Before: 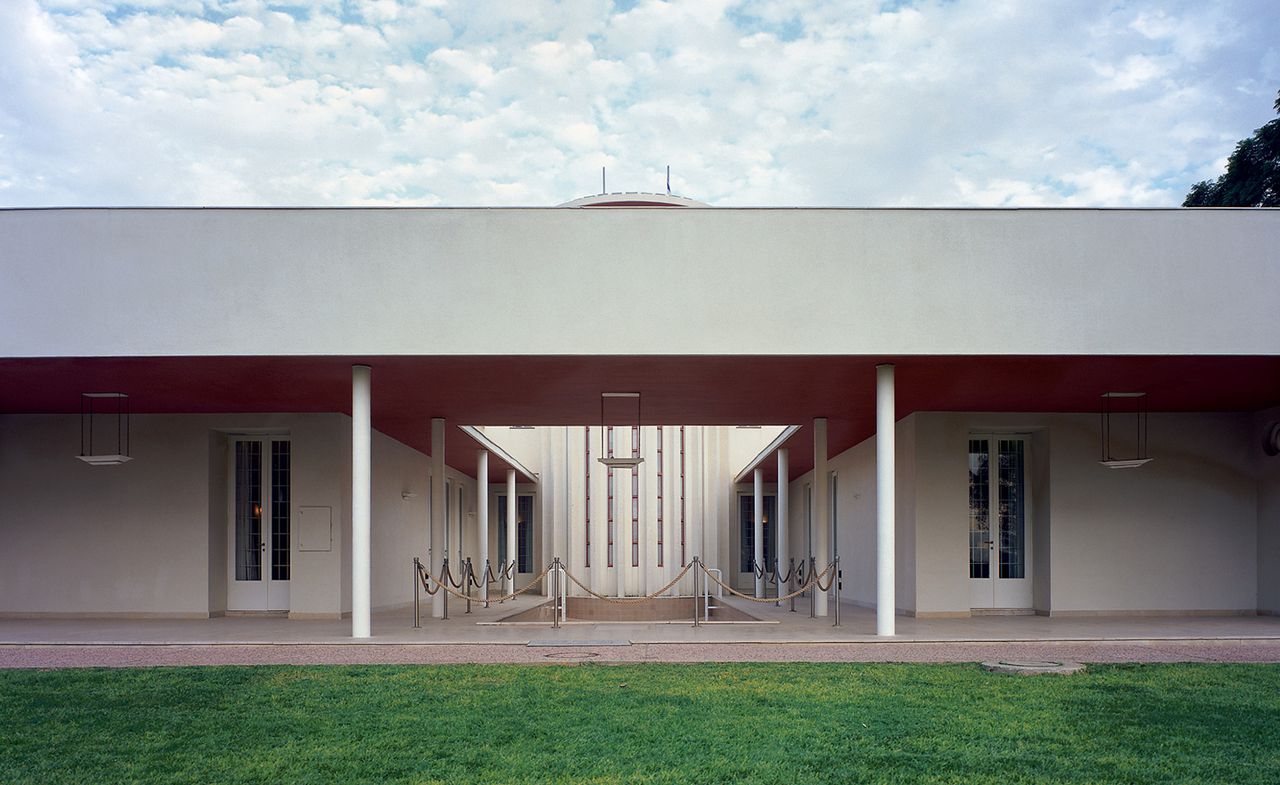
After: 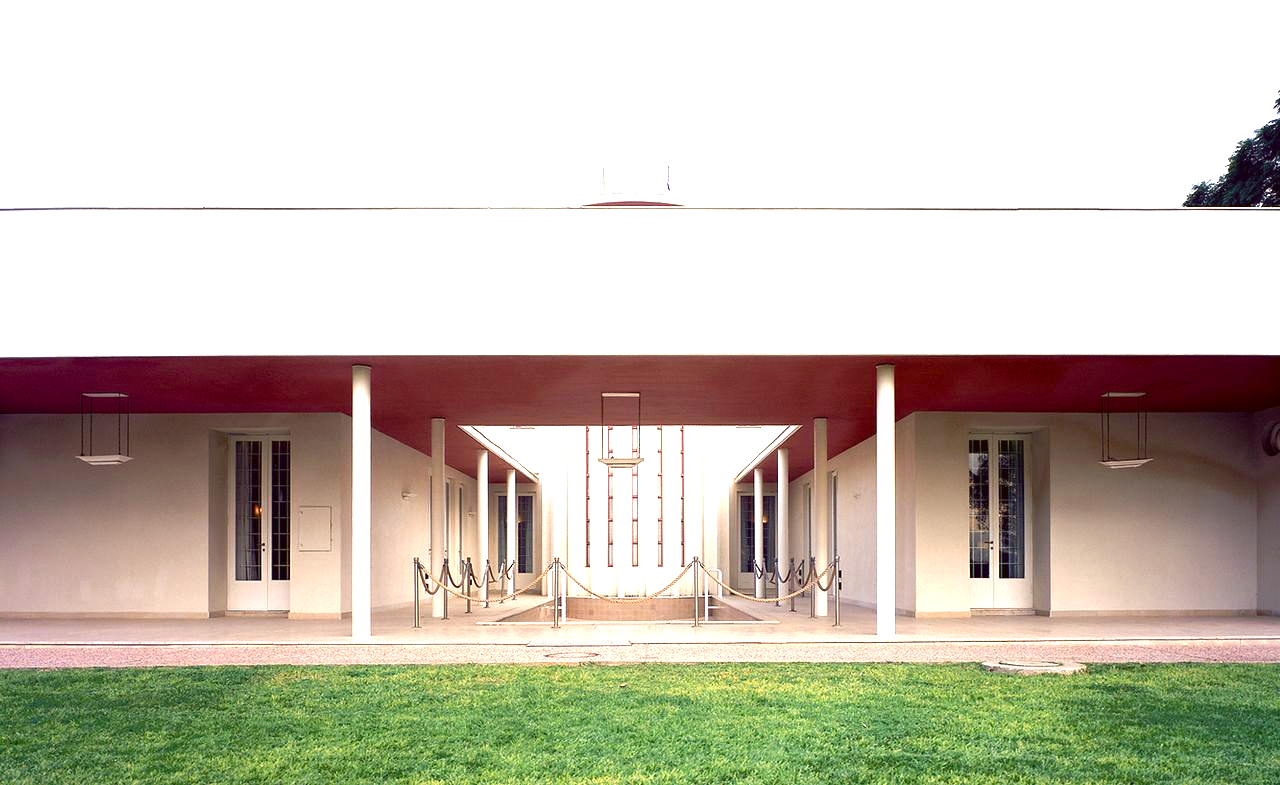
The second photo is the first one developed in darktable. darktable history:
exposure: black level correction 0, exposure 1.001 EV, compensate exposure bias true, compensate highlight preservation false
color balance rgb: shadows lift › chroma 2.049%, shadows lift › hue 221.31°, highlights gain › luminance 6.164%, highlights gain › chroma 2.617%, highlights gain › hue 88.9°, perceptual saturation grading › global saturation 0.437%, perceptual saturation grading › highlights -18.183%, perceptual saturation grading › mid-tones 6.579%, perceptual saturation grading › shadows 27.025%, perceptual brilliance grading › global brilliance 17.344%, global vibrance 9.624%
color correction: highlights a* 6.6, highlights b* 7.56, shadows a* 6.7, shadows b* 7.32, saturation 0.902
